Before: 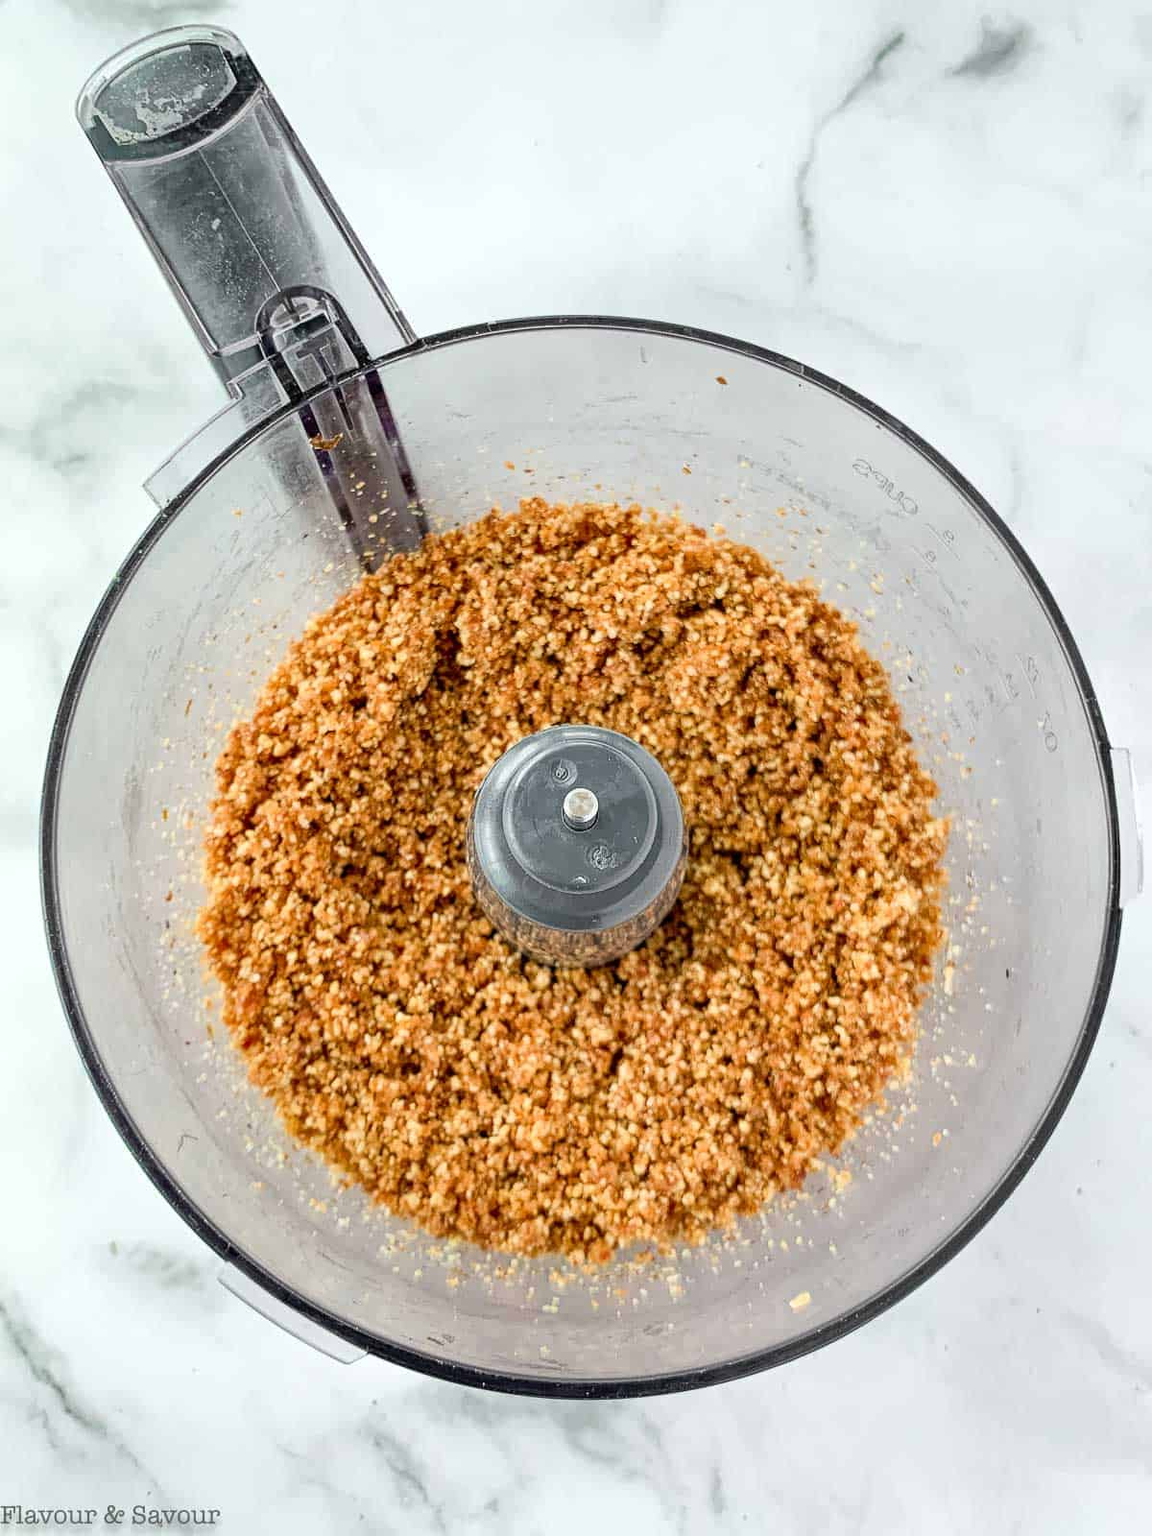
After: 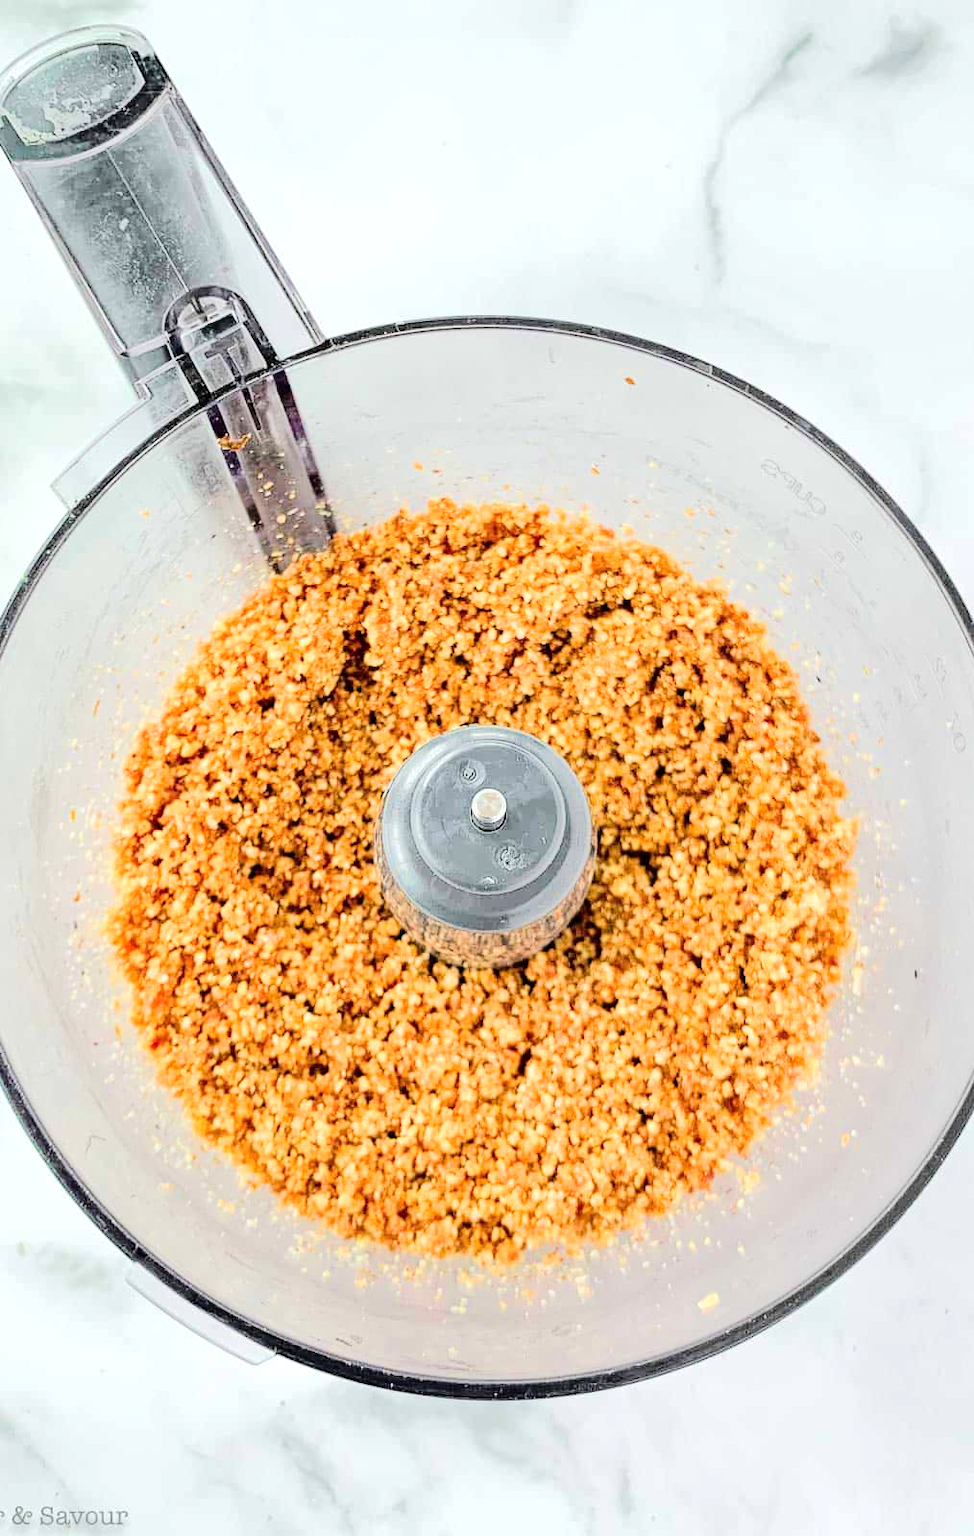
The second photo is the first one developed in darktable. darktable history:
crop: left 8.073%, right 7.415%
tone equalizer: -7 EV 0.164 EV, -6 EV 0.605 EV, -5 EV 1.16 EV, -4 EV 1.33 EV, -3 EV 1.18 EV, -2 EV 0.6 EV, -1 EV 0.149 EV, edges refinement/feathering 500, mask exposure compensation -1.57 EV, preserve details no
